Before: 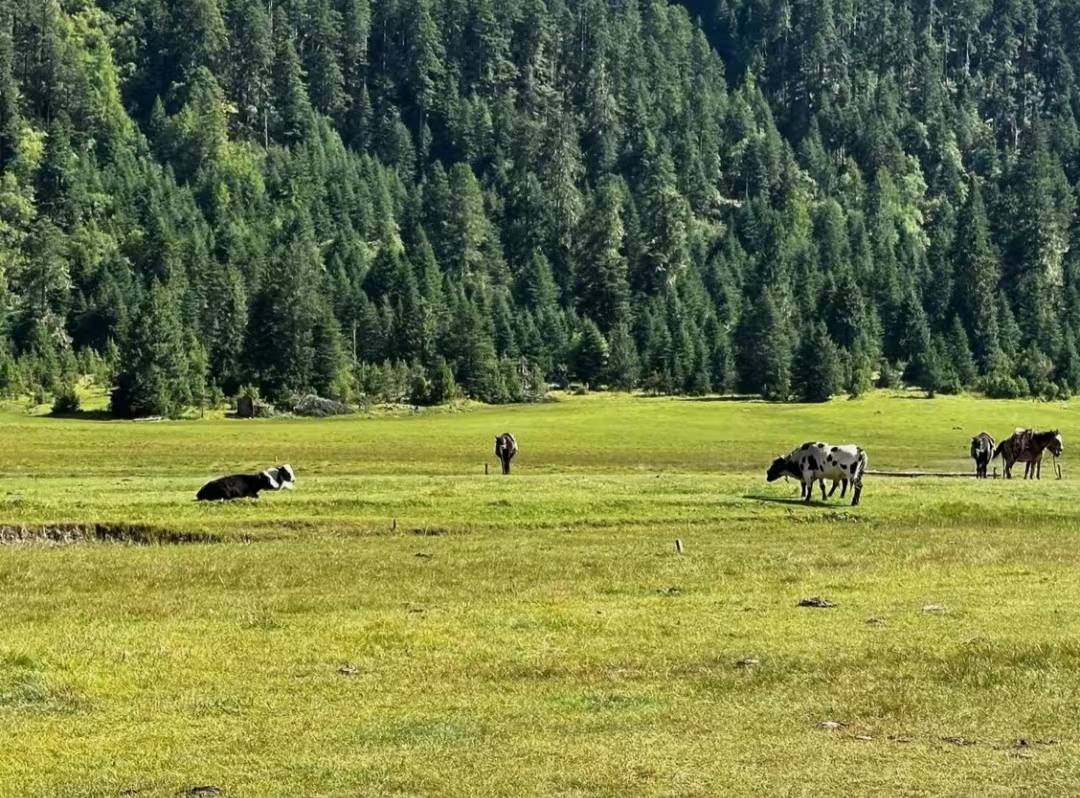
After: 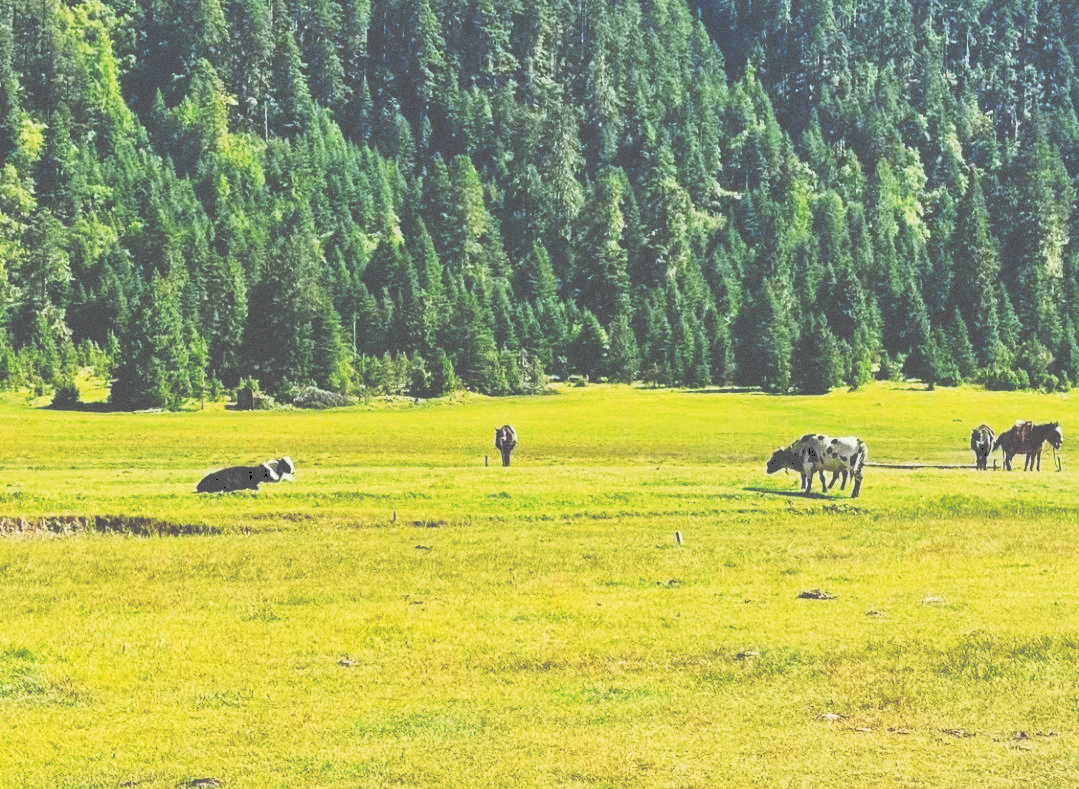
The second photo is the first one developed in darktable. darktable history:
crop: top 1.049%, right 0.001%
tone curve: curves: ch0 [(0, 0) (0.003, 0.345) (0.011, 0.345) (0.025, 0.345) (0.044, 0.349) (0.069, 0.353) (0.1, 0.356) (0.136, 0.359) (0.177, 0.366) (0.224, 0.378) (0.277, 0.398) (0.335, 0.429) (0.399, 0.476) (0.468, 0.545) (0.543, 0.624) (0.623, 0.721) (0.709, 0.811) (0.801, 0.876) (0.898, 0.913) (1, 1)], preserve colors none
contrast brightness saturation: contrast 0.07, brightness 0.18, saturation 0.4
grain: coarseness 0.09 ISO
